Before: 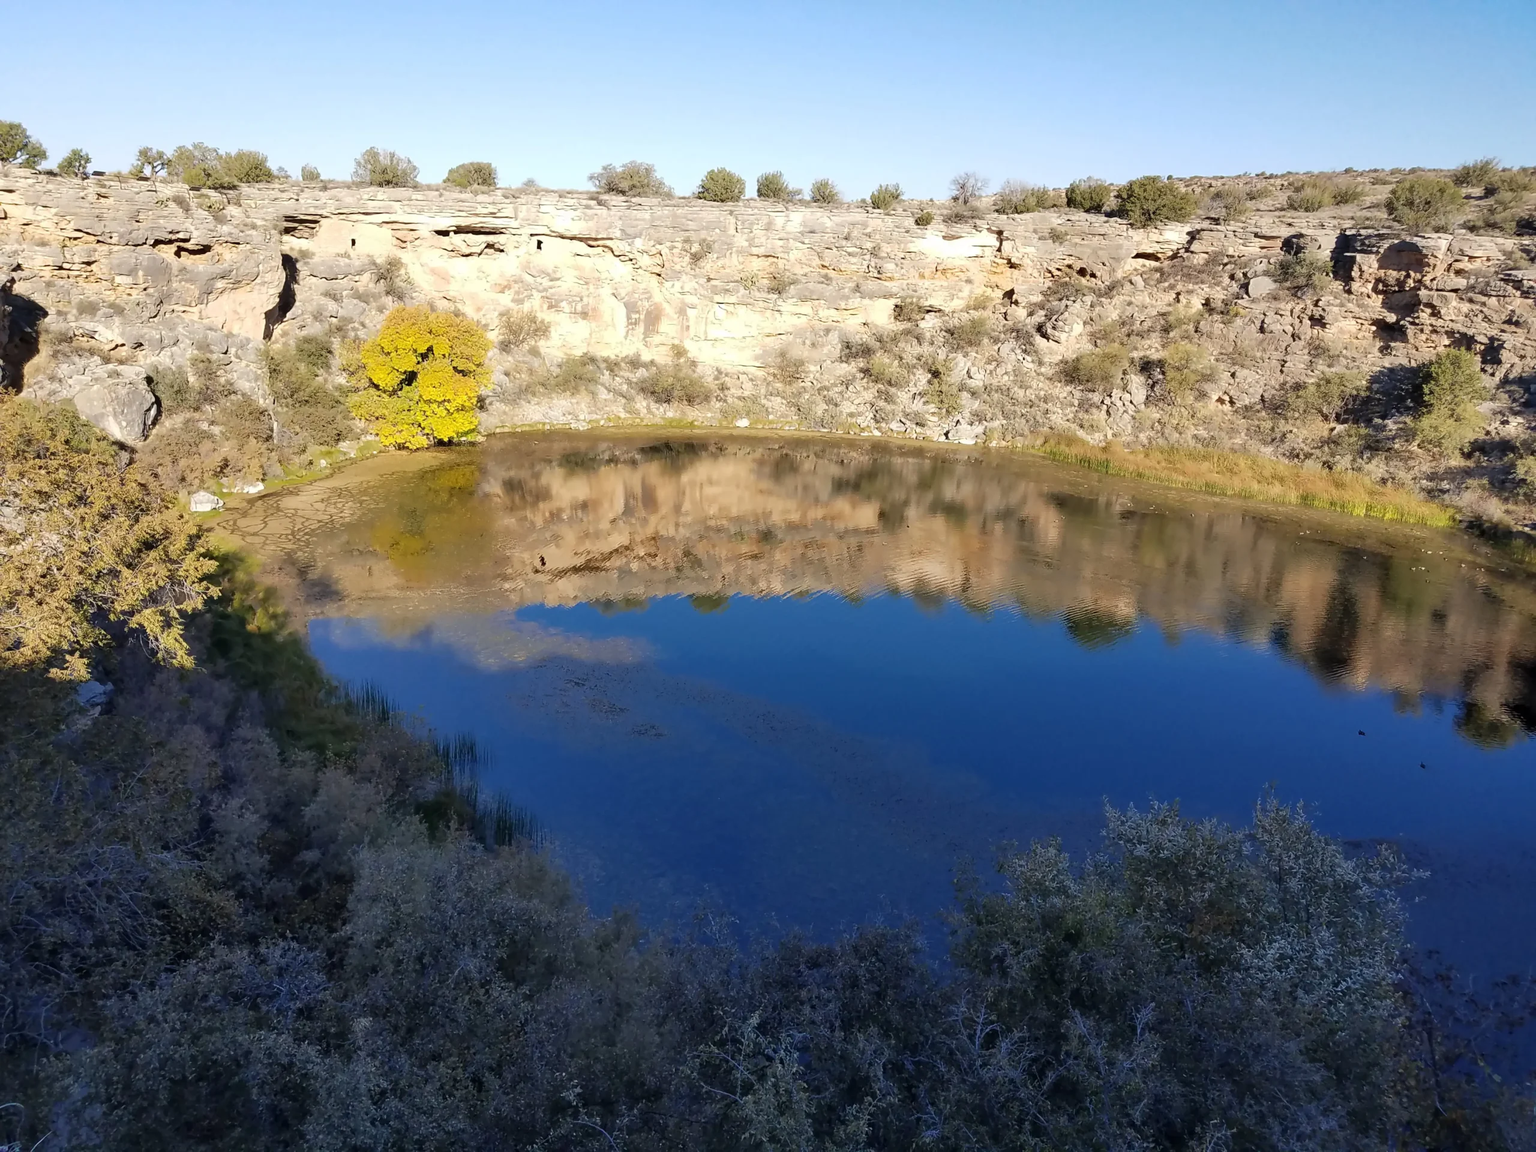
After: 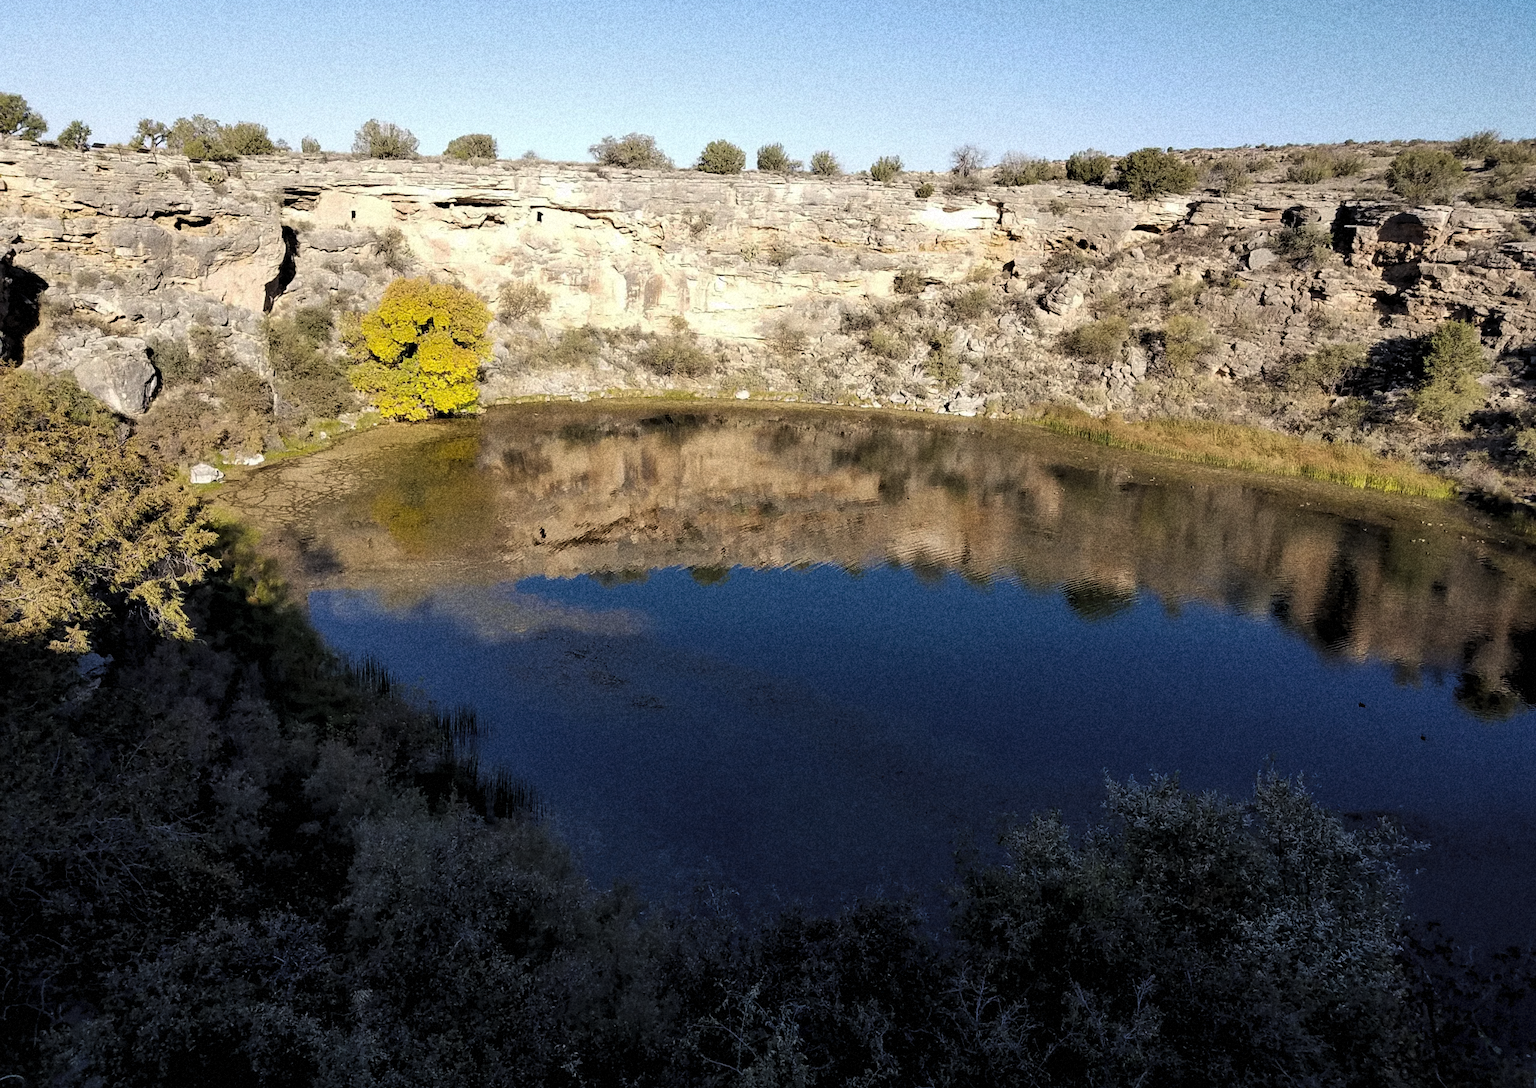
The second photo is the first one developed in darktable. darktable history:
crop and rotate: top 2.479%, bottom 3.018%
levels: levels [0.116, 0.574, 1]
grain: coarseness 14.49 ISO, strength 48.04%, mid-tones bias 35%
